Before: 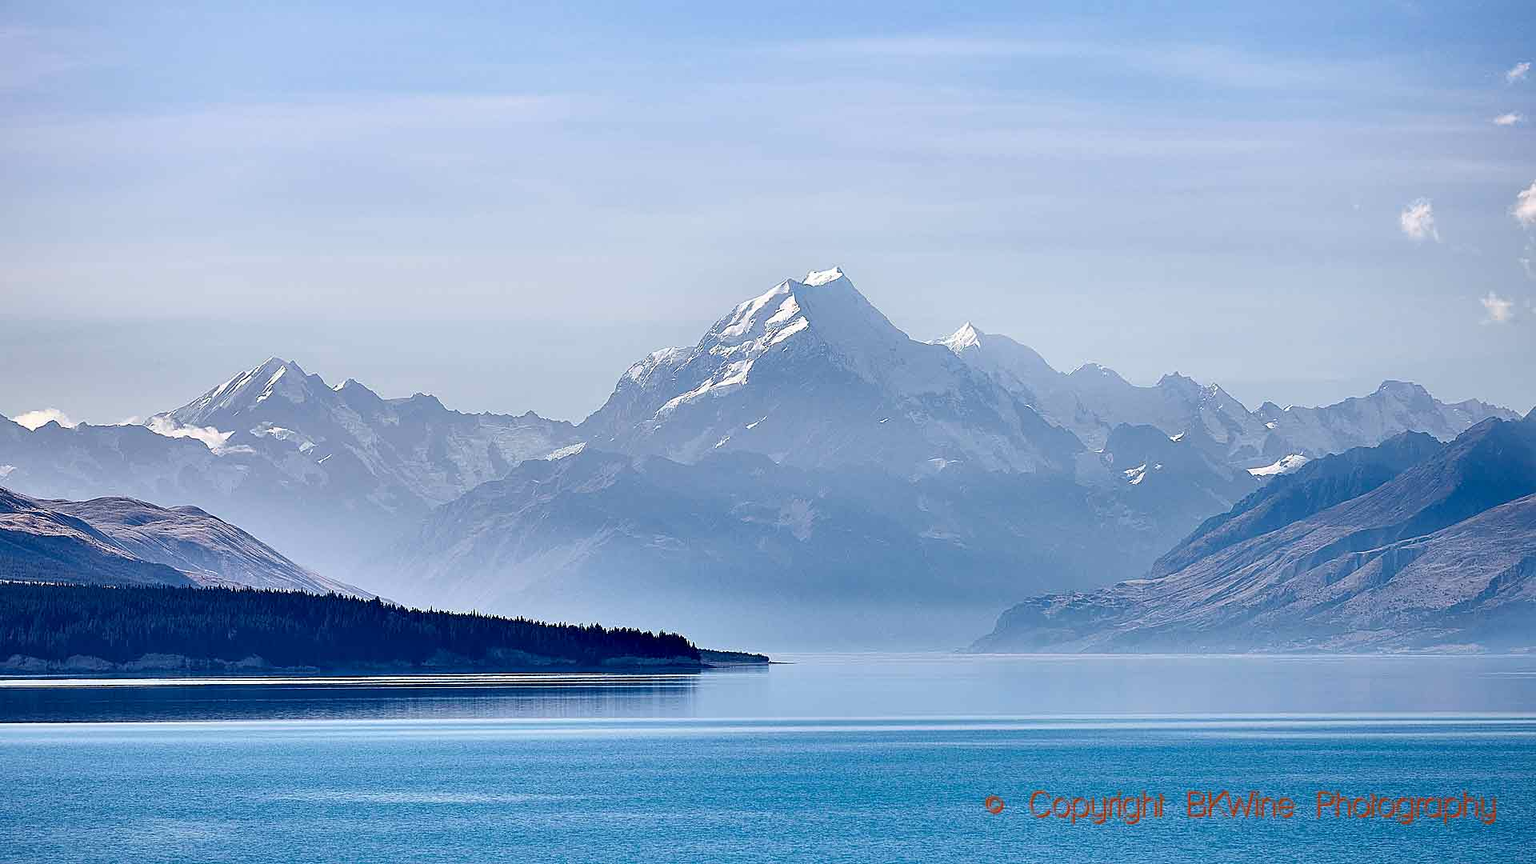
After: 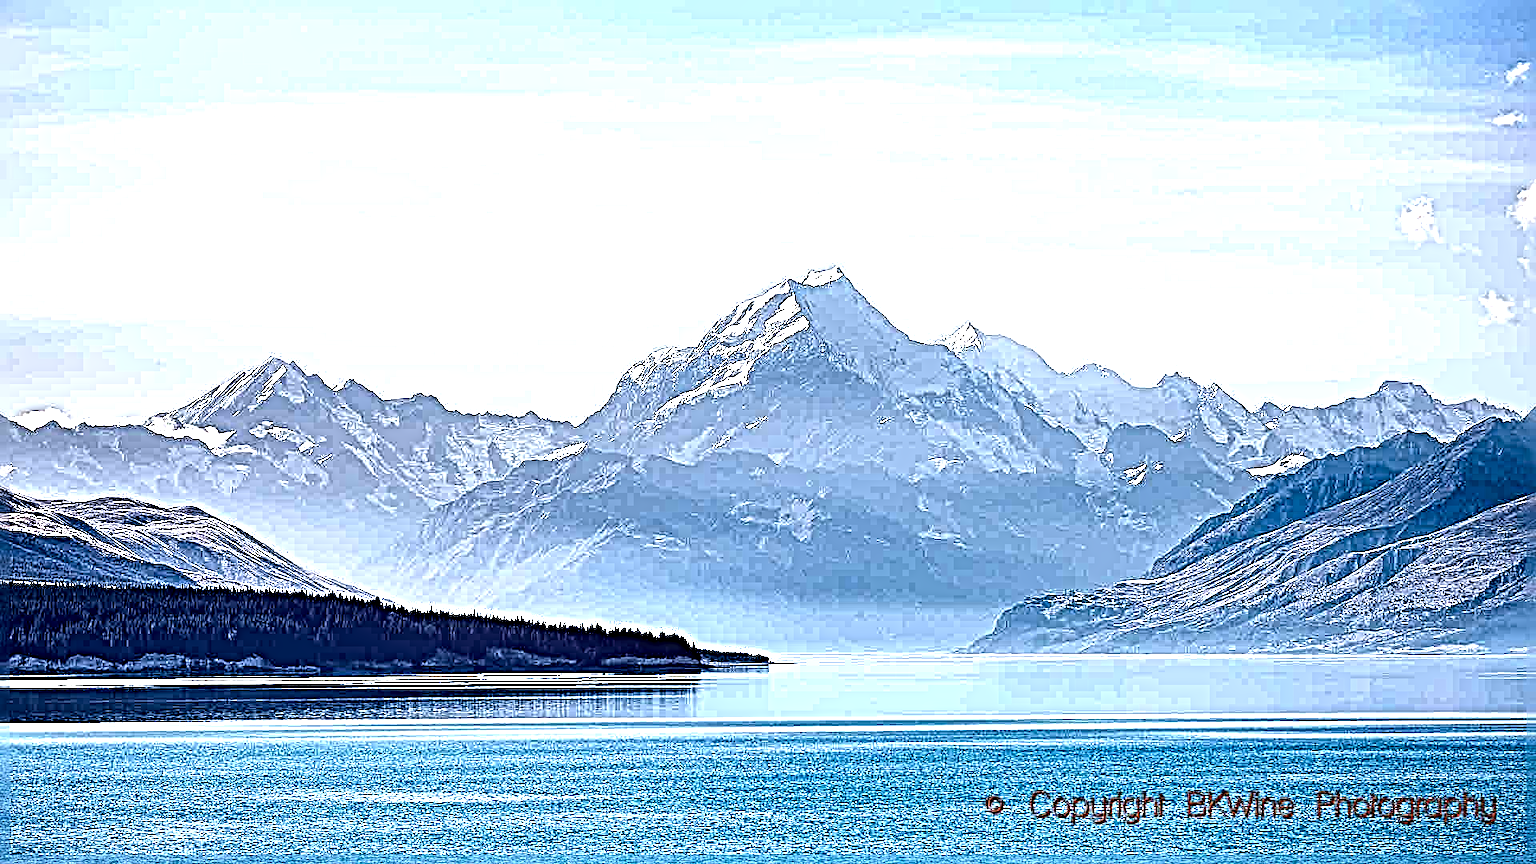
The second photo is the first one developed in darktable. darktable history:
sharpen: radius 6.3, amount 1.8, threshold 0
local contrast: highlights 60%, shadows 60%, detail 160%
tone equalizer: -8 EV -1.08 EV, -7 EV -1.01 EV, -6 EV -0.867 EV, -5 EV -0.578 EV, -3 EV 0.578 EV, -2 EV 0.867 EV, -1 EV 1.01 EV, +0 EV 1.08 EV, edges refinement/feathering 500, mask exposure compensation -1.57 EV, preserve details no
